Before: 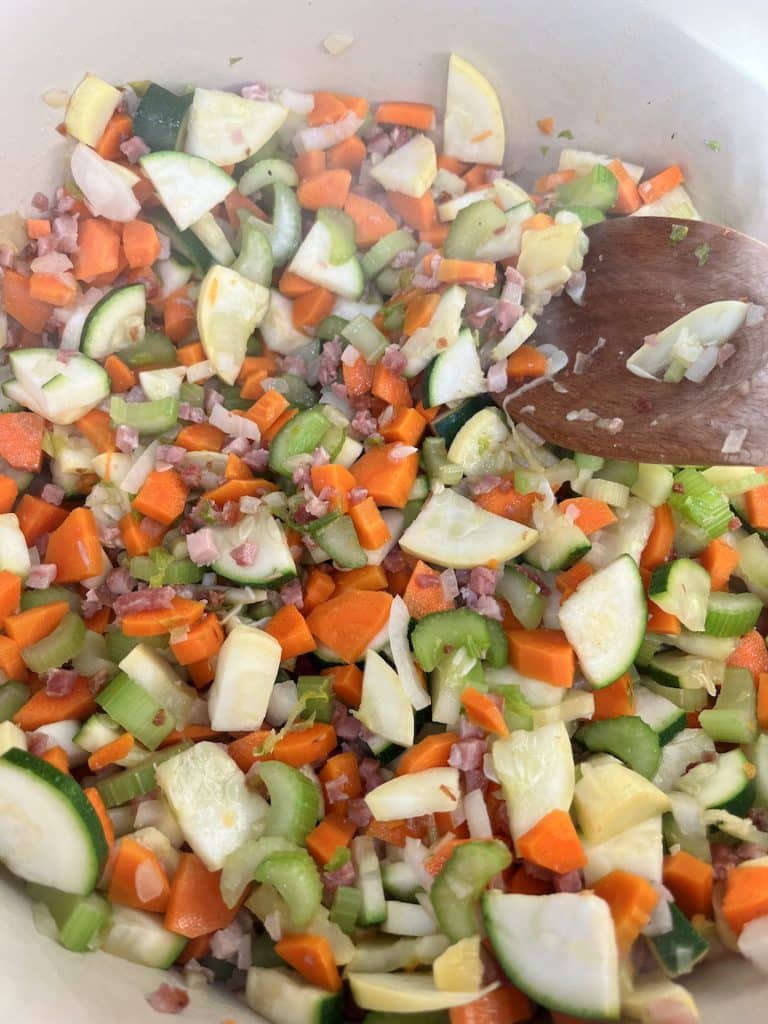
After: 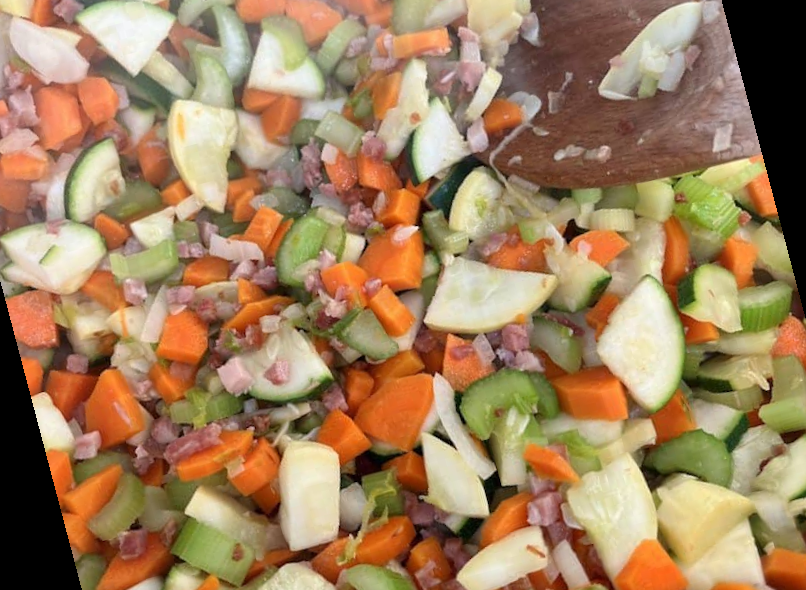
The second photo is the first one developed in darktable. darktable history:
rotate and perspective: rotation -14.8°, crop left 0.1, crop right 0.903, crop top 0.25, crop bottom 0.748
